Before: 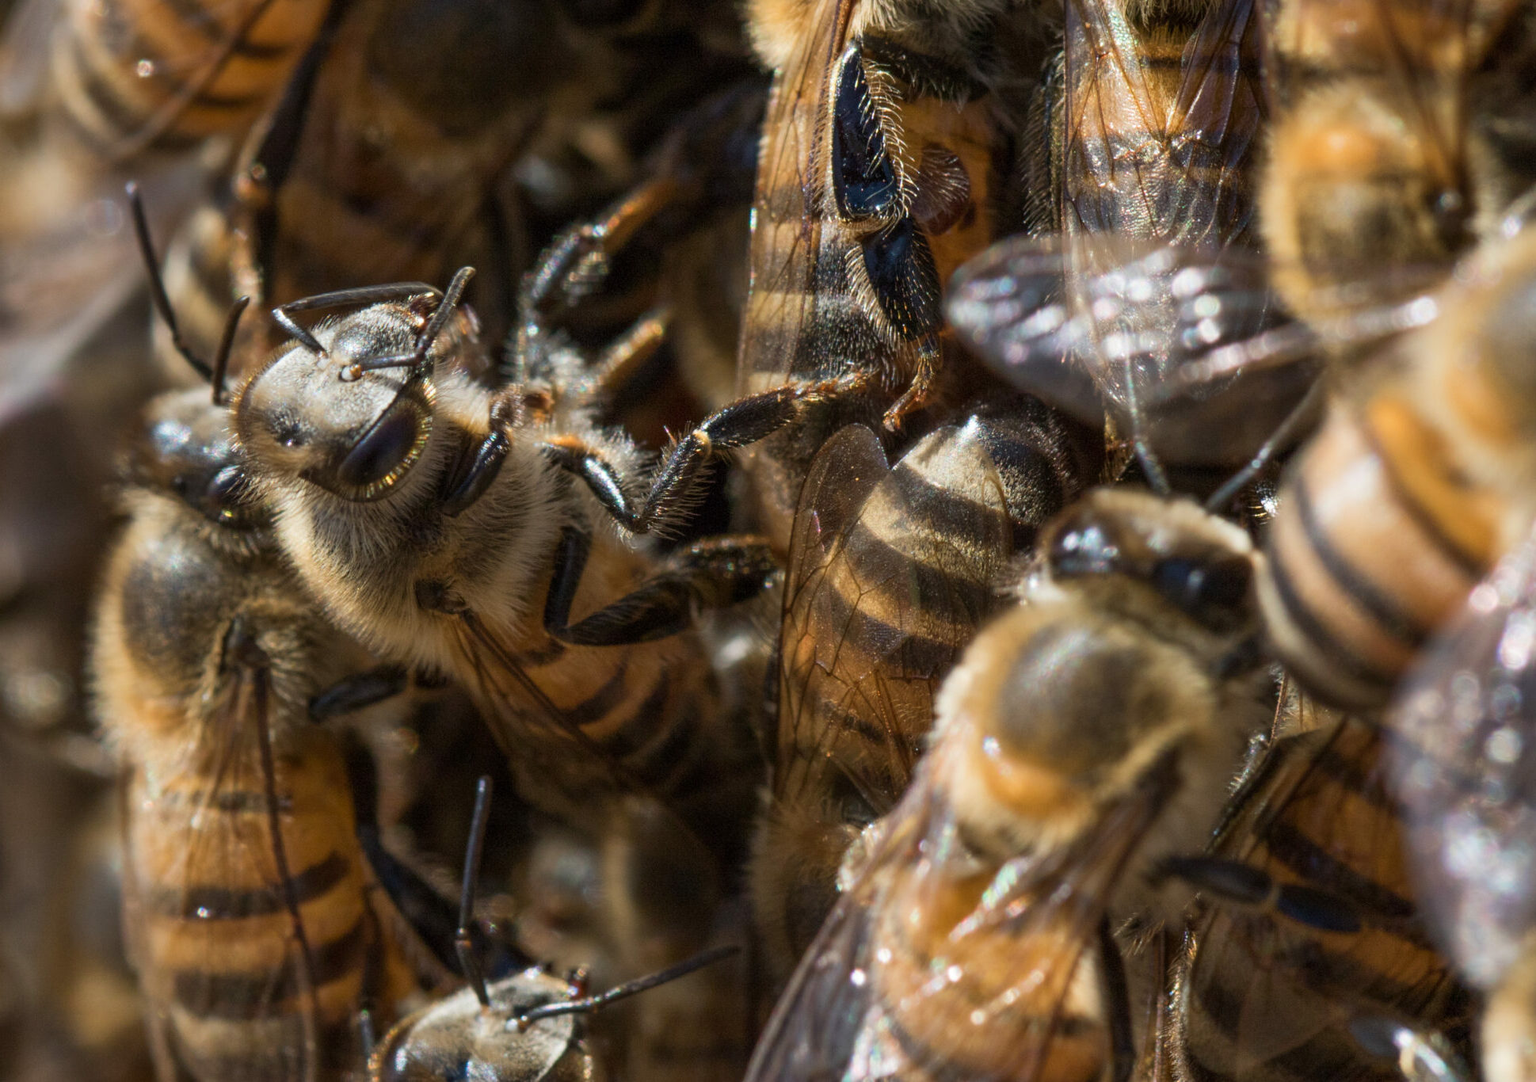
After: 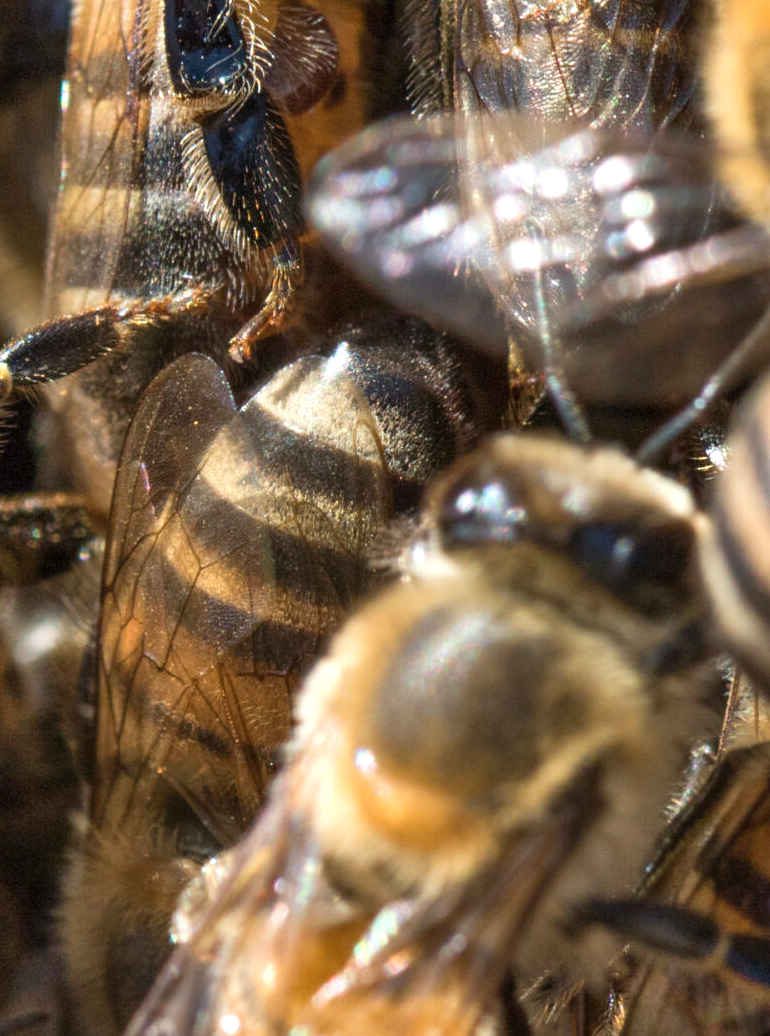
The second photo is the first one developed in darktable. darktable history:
exposure: black level correction 0, exposure 0.5 EV, compensate highlight preservation false
crop: left 45.721%, top 13.393%, right 14.118%, bottom 10.01%
shadows and highlights: soften with gaussian
